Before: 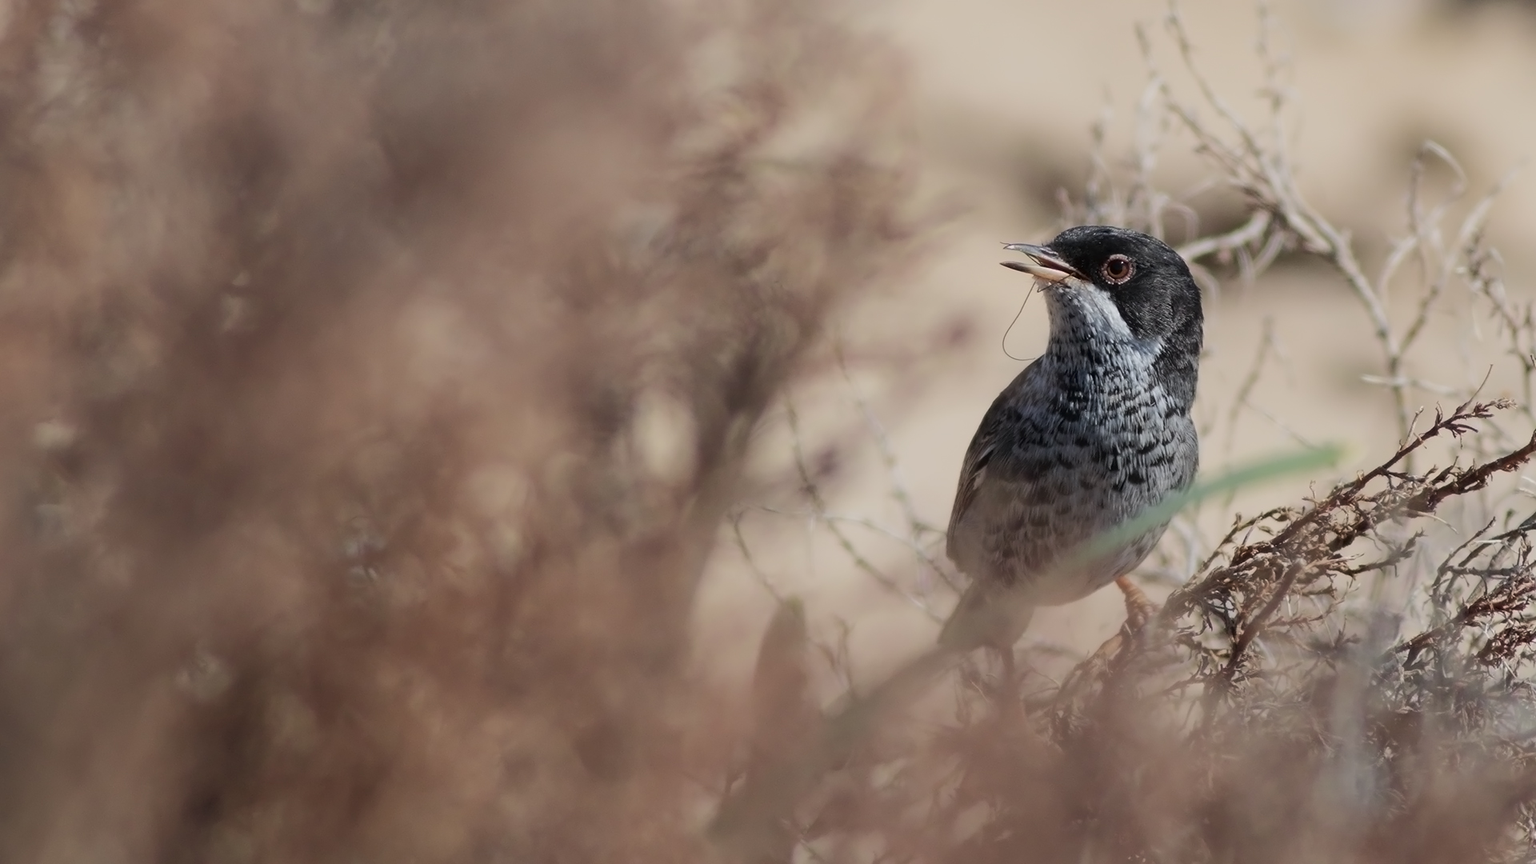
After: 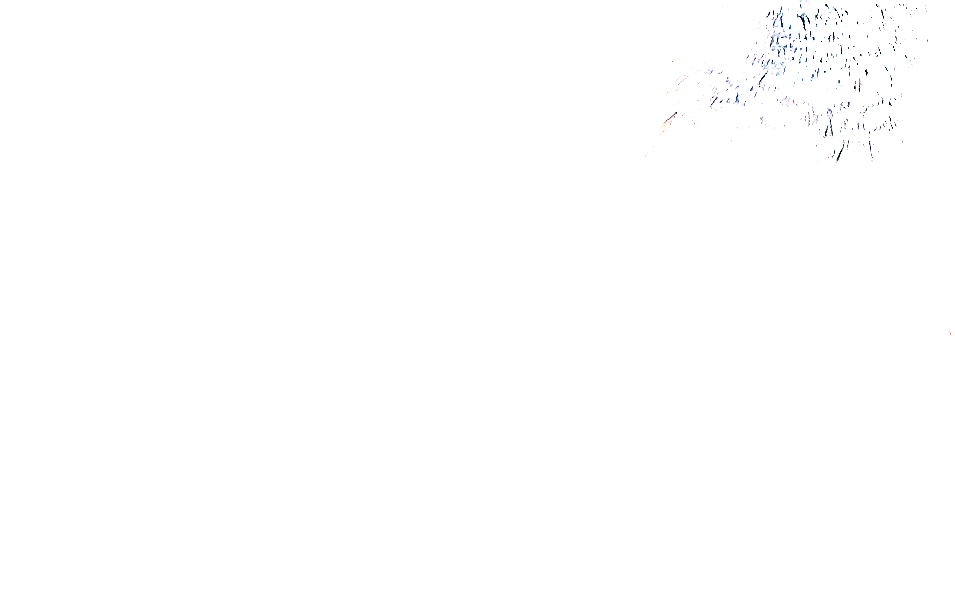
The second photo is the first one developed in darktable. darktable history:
base curve: curves: ch0 [(0, 0) (0.257, 0.25) (0.482, 0.586) (0.757, 0.871) (1, 1)], exposure shift 0.01, preserve colors none
exposure: exposure 7.998 EV, compensate highlight preservation false
sharpen: radius 1.427, amount 1.259, threshold 0.793
crop: left 29.426%, top 41.773%, right 20.787%, bottom 3.483%
color correction: highlights a* 2.79, highlights b* 5.01, shadows a* -2.42, shadows b* -4.95, saturation 0.792
